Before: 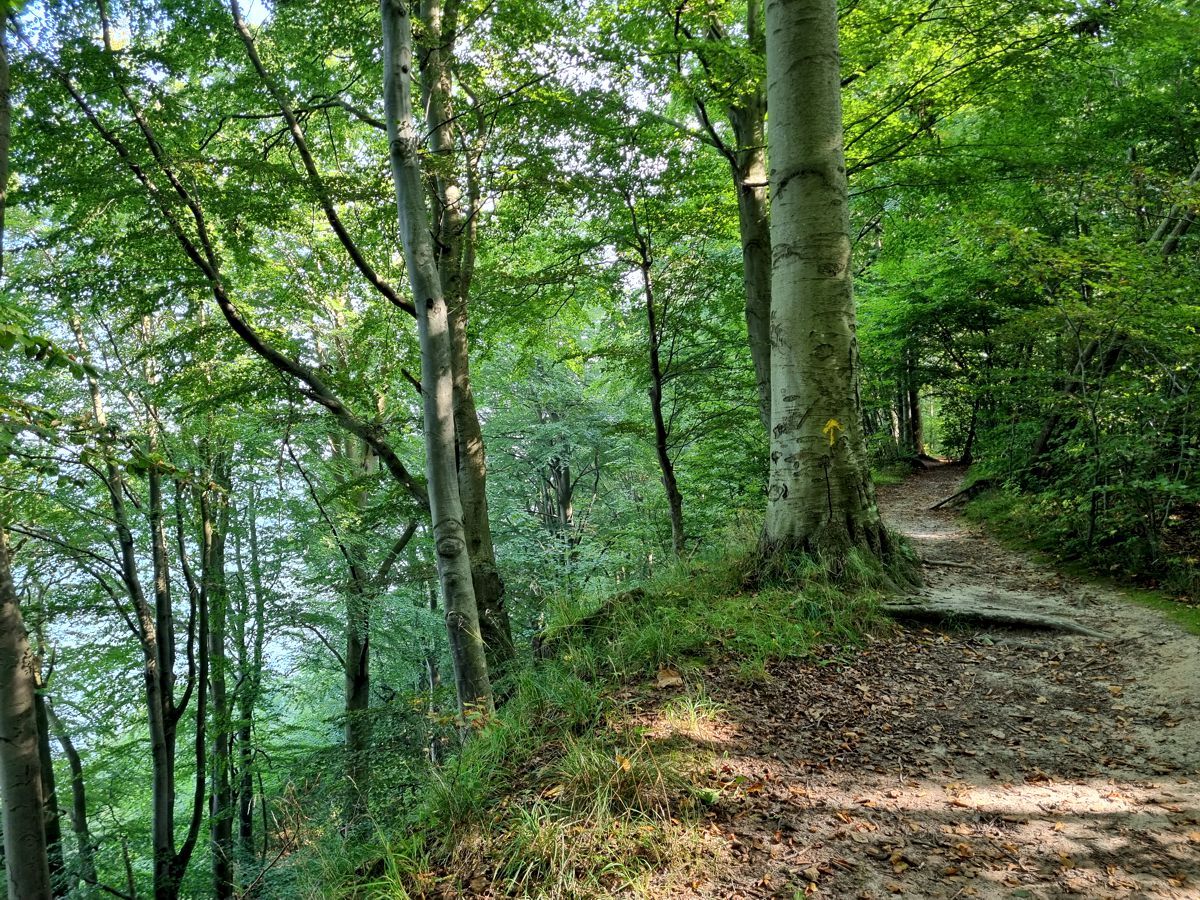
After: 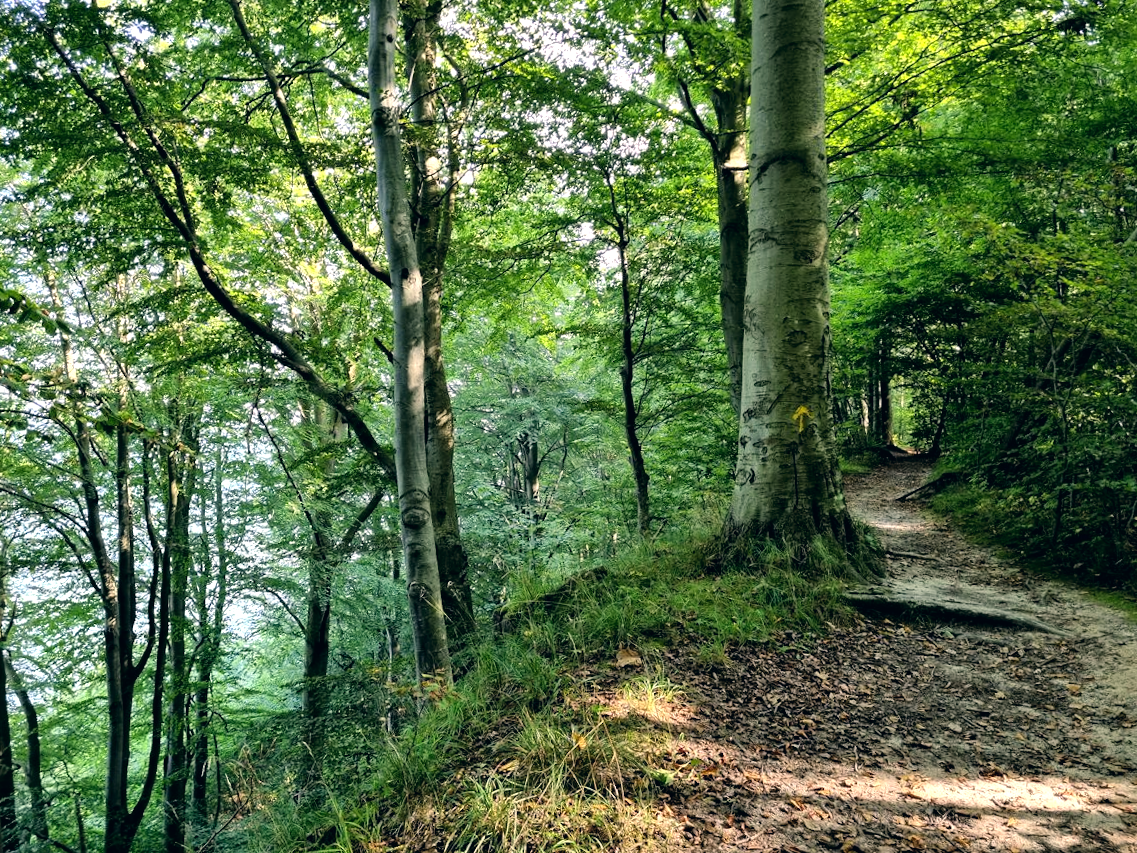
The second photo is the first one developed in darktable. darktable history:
crop and rotate: angle -2.4°
color correction: highlights a* 5.36, highlights b* 5.33, shadows a* -4.52, shadows b* -5
exposure: exposure -0.569 EV, compensate highlight preservation false
tone equalizer: -8 EV -1.07 EV, -7 EV -0.984 EV, -6 EV -0.853 EV, -5 EV -0.594 EV, -3 EV 0.604 EV, -2 EV 0.86 EV, -1 EV 0.999 EV, +0 EV 1.08 EV
